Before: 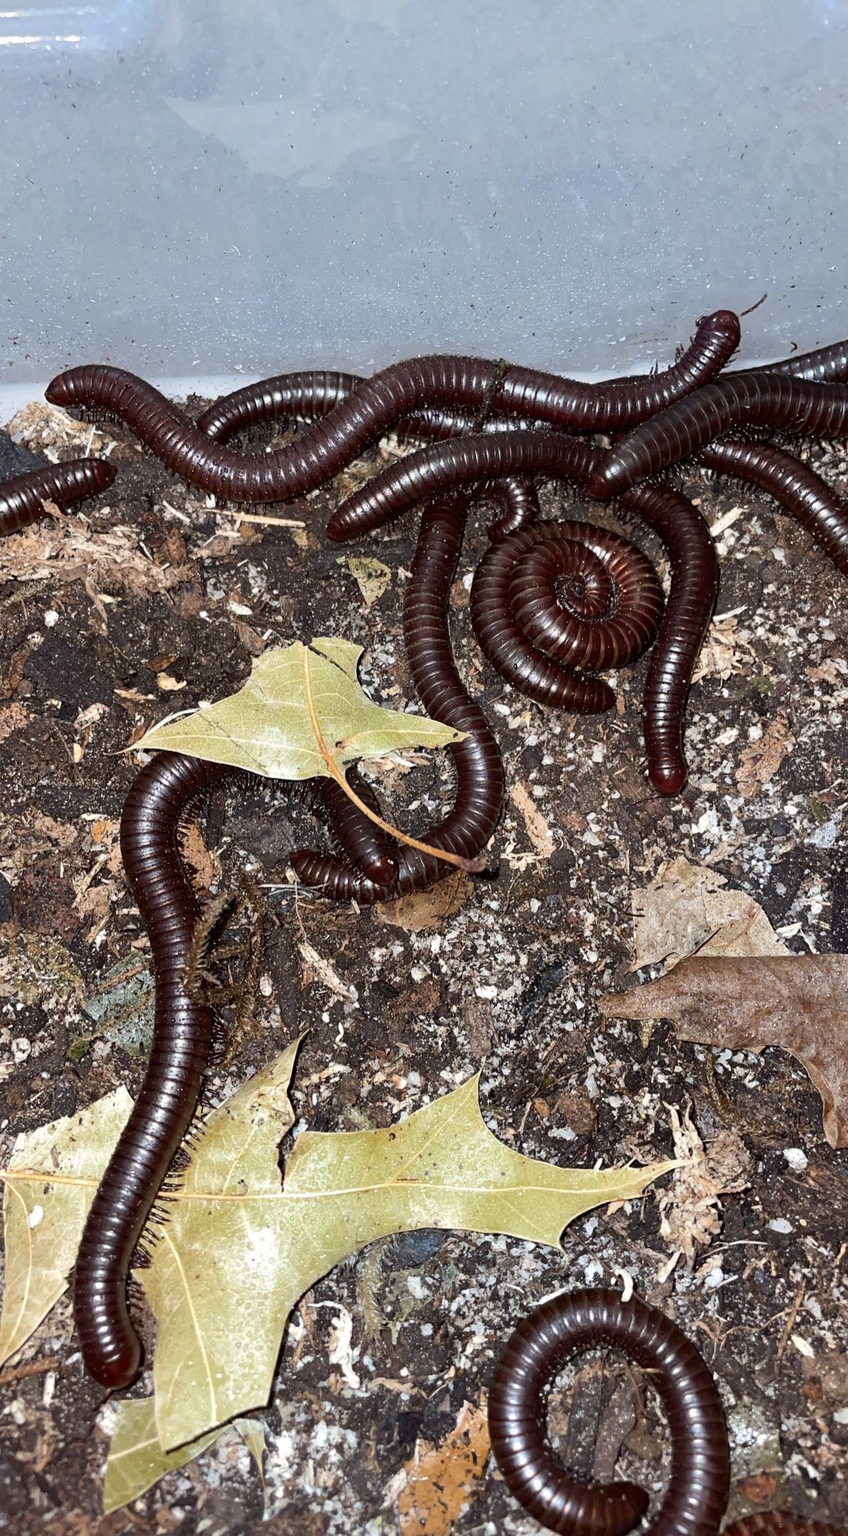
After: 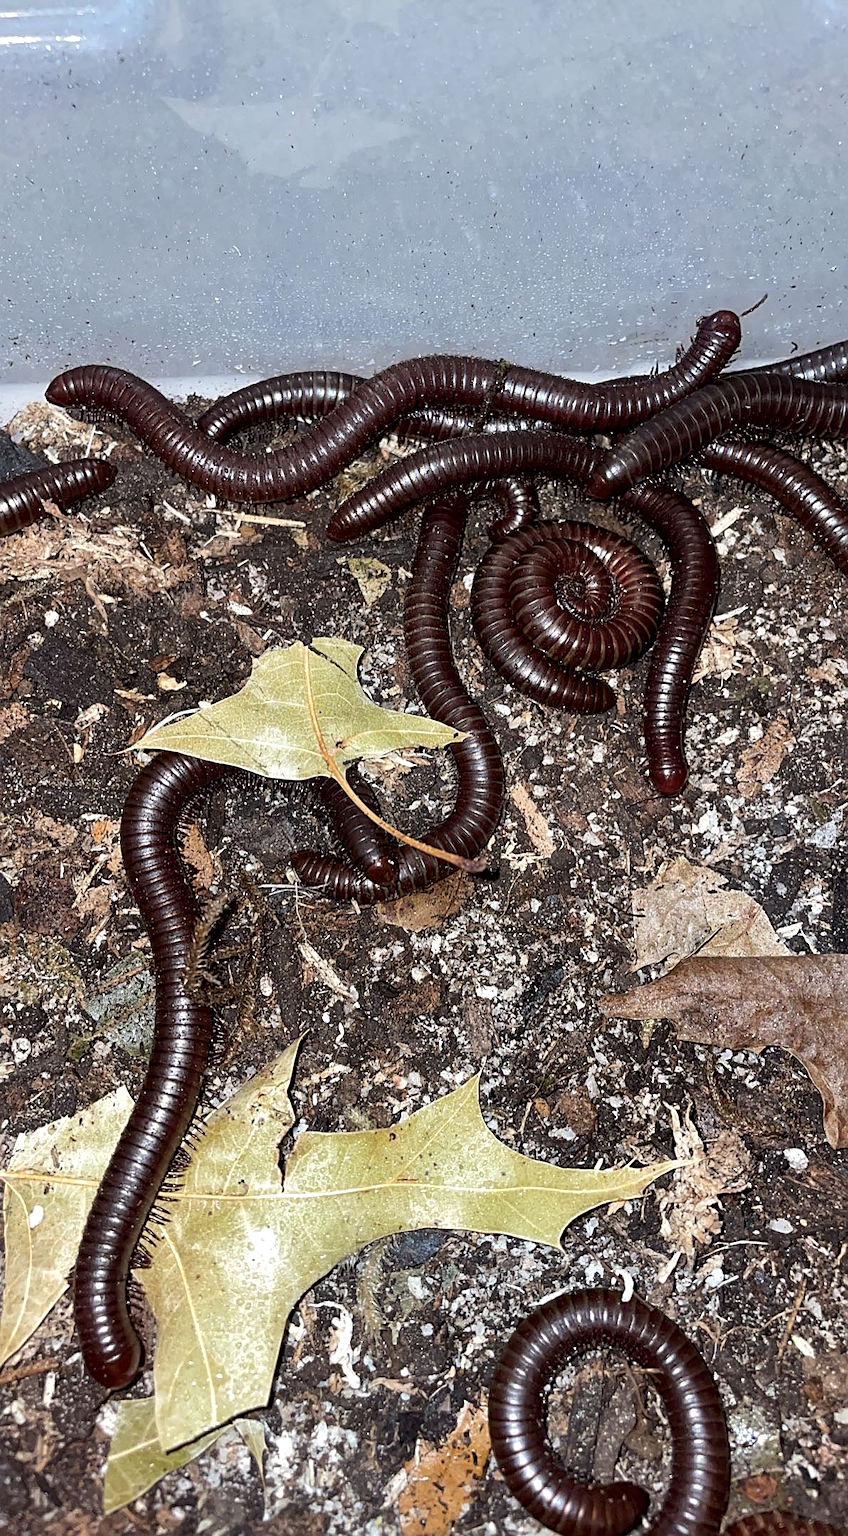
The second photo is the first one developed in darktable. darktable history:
local contrast: highlights 100%, shadows 100%, detail 131%, midtone range 0.2
sharpen: on, module defaults
